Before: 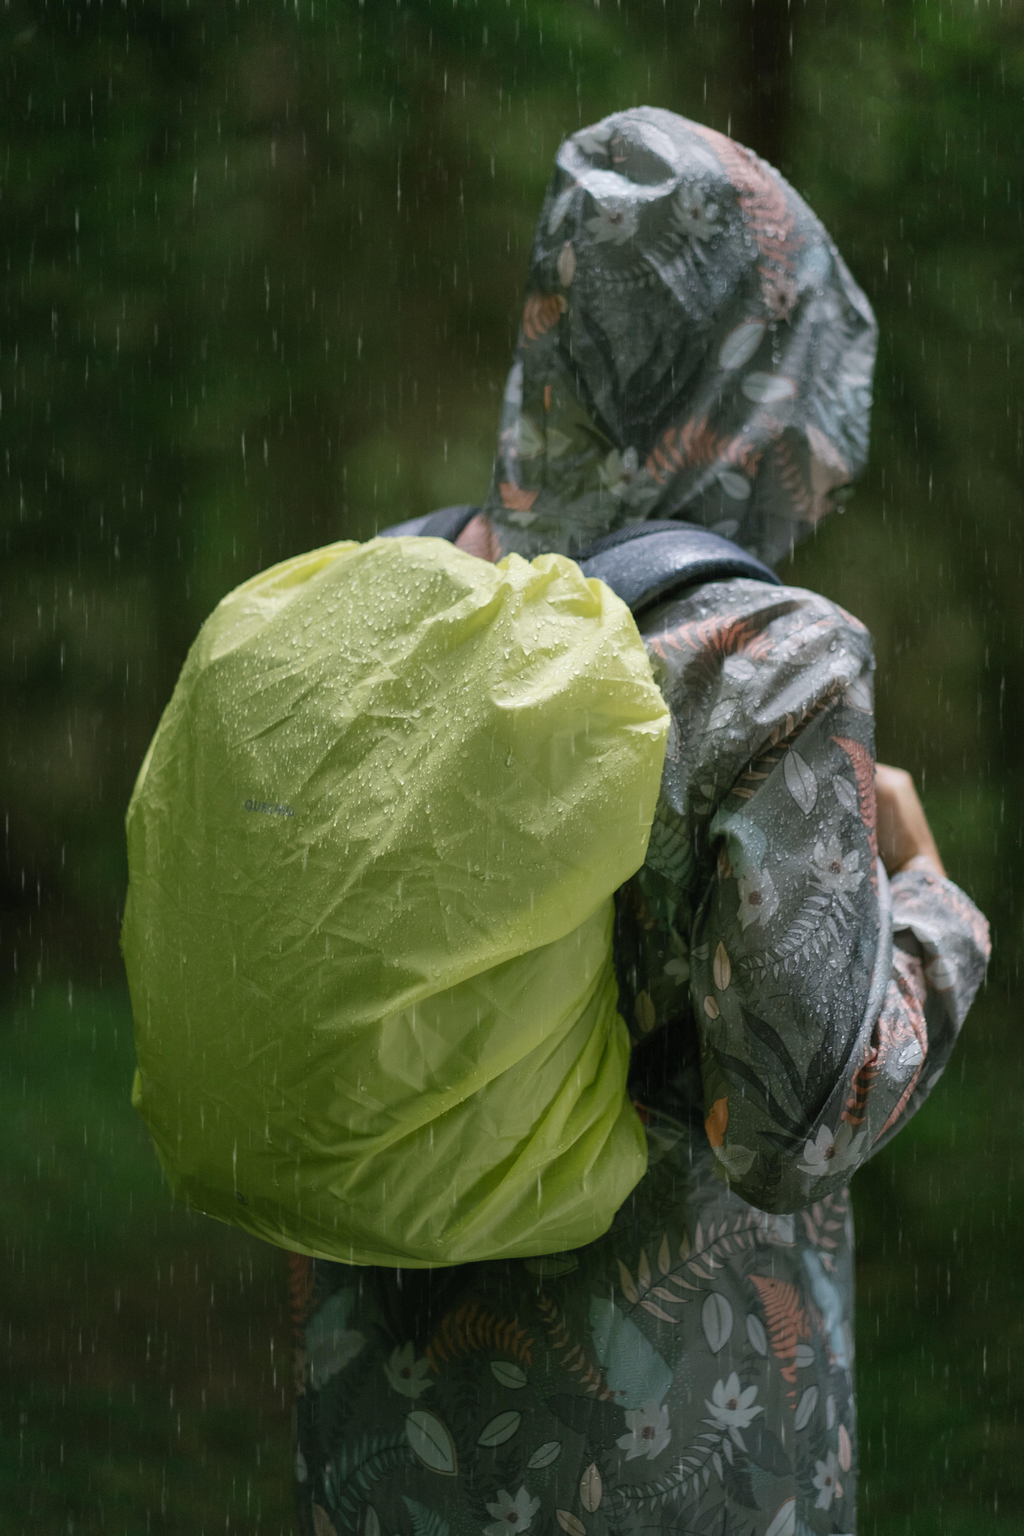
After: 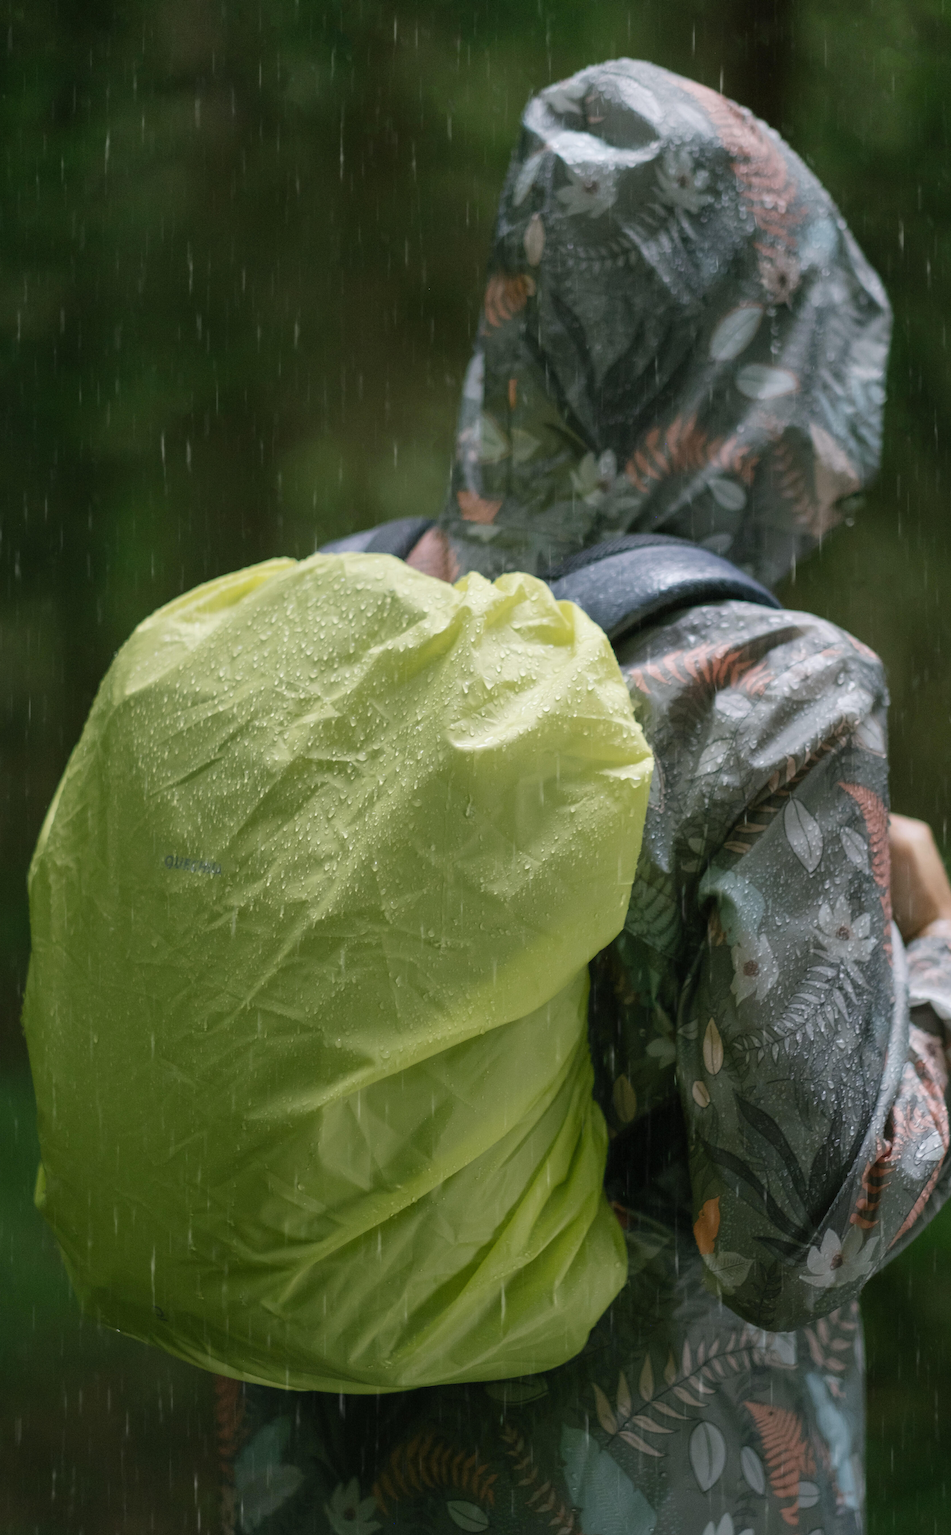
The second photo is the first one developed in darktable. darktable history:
crop: left 9.966%, top 3.64%, right 9.203%, bottom 9.343%
